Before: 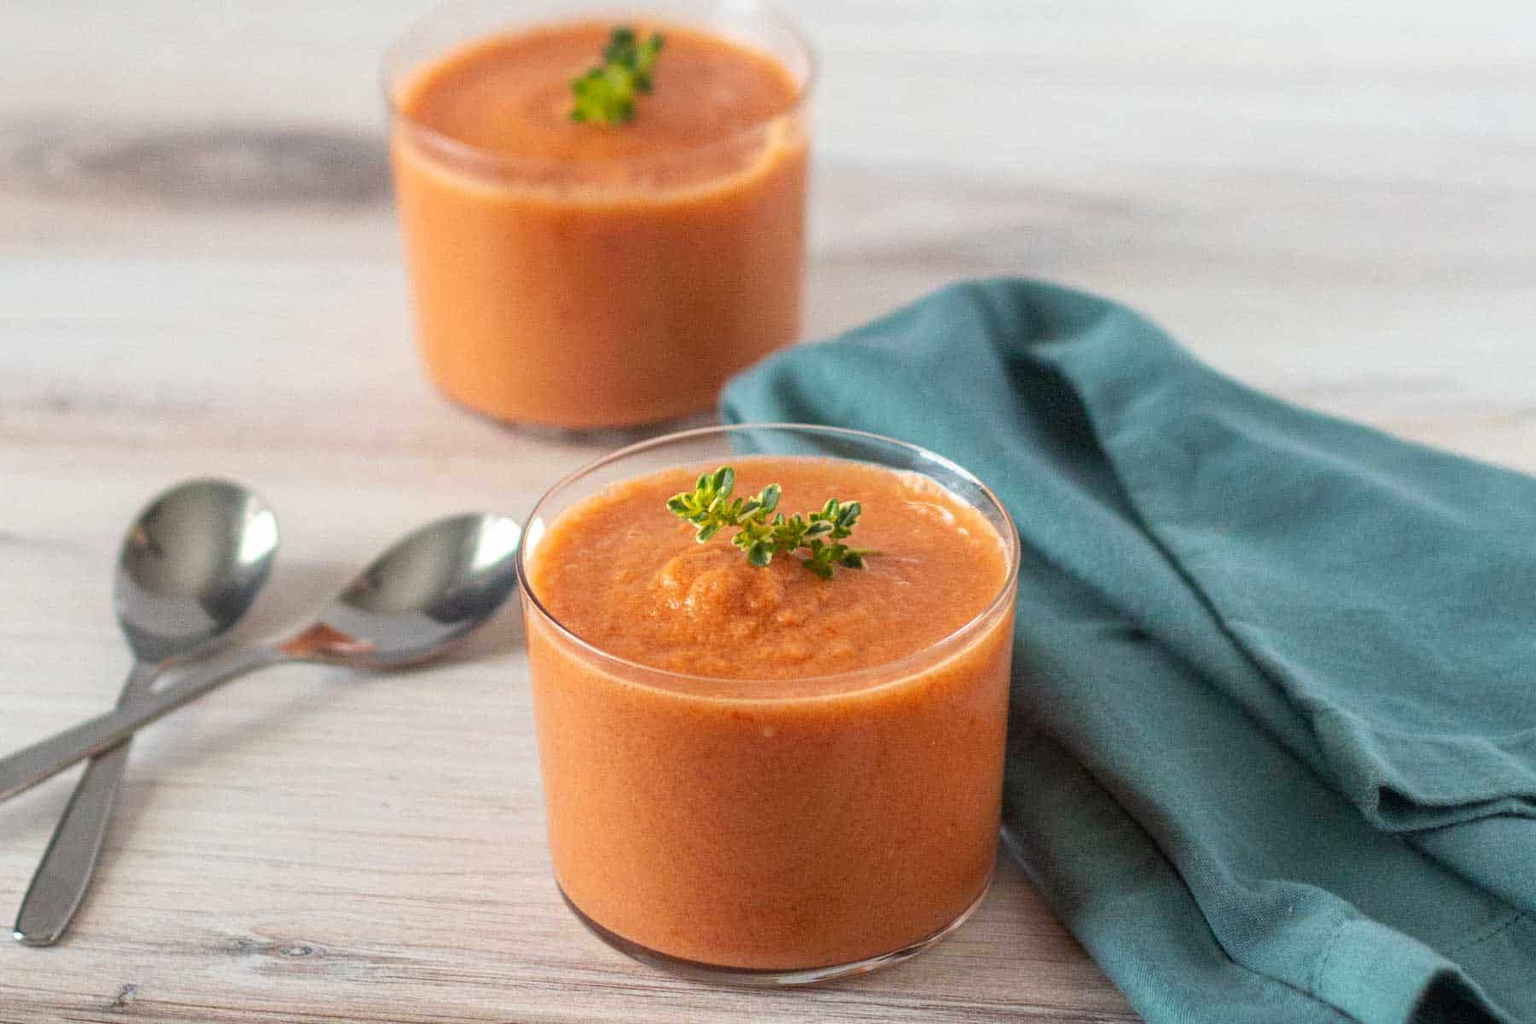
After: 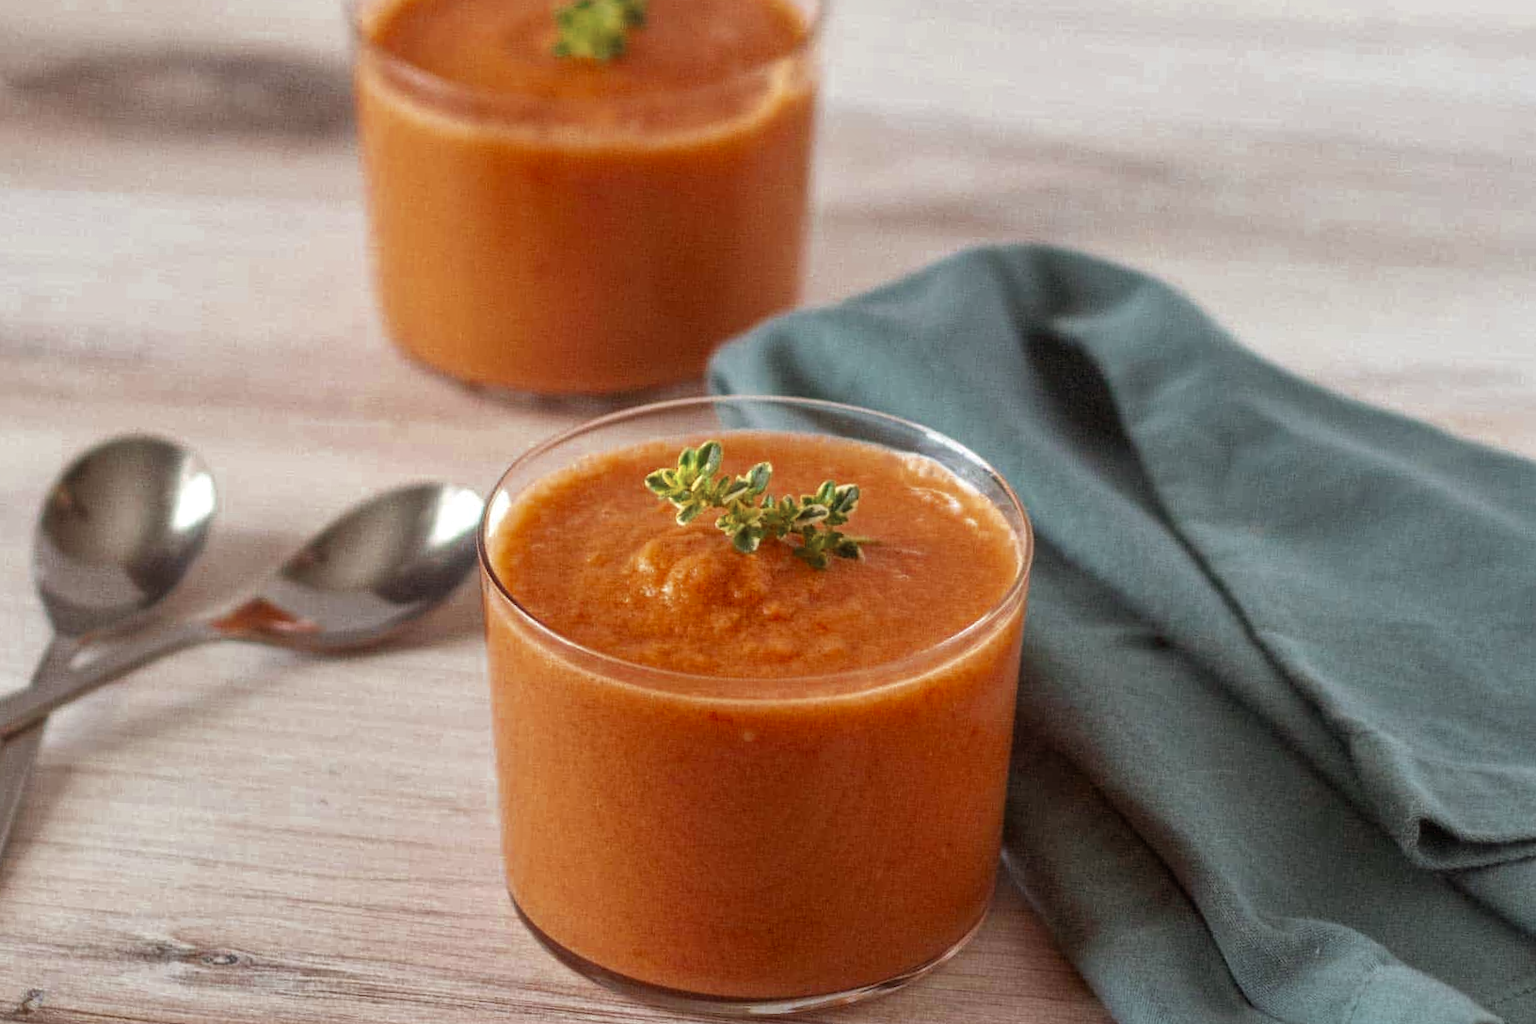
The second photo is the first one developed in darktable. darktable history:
crop and rotate: angle -1.96°, left 3.097%, top 4.154%, right 1.586%, bottom 0.529%
rgb levels: mode RGB, independent channels, levels [[0, 0.5, 1], [0, 0.521, 1], [0, 0.536, 1]]
shadows and highlights: shadows 12, white point adjustment 1.2, soften with gaussian
color zones: curves: ch0 [(0, 0.5) (0.125, 0.4) (0.25, 0.5) (0.375, 0.4) (0.5, 0.4) (0.625, 0.35) (0.75, 0.35) (0.875, 0.5)]; ch1 [(0, 0.35) (0.125, 0.45) (0.25, 0.35) (0.375, 0.35) (0.5, 0.35) (0.625, 0.35) (0.75, 0.45) (0.875, 0.35)]; ch2 [(0, 0.6) (0.125, 0.5) (0.25, 0.5) (0.375, 0.6) (0.5, 0.6) (0.625, 0.5) (0.75, 0.5) (0.875, 0.5)]
